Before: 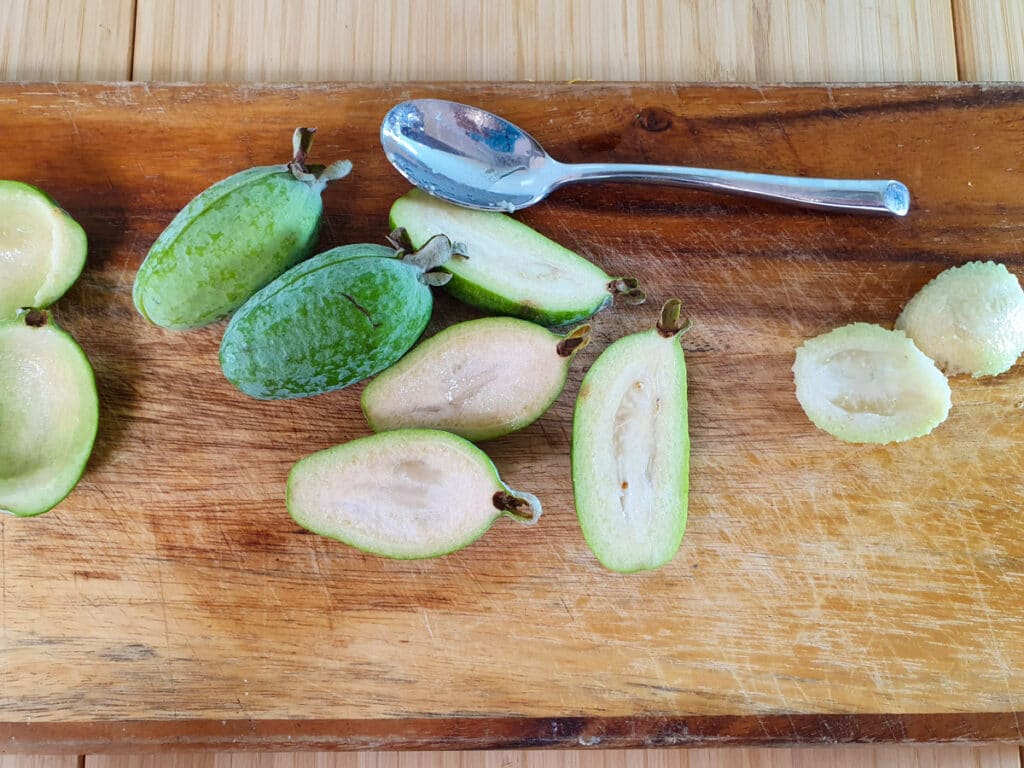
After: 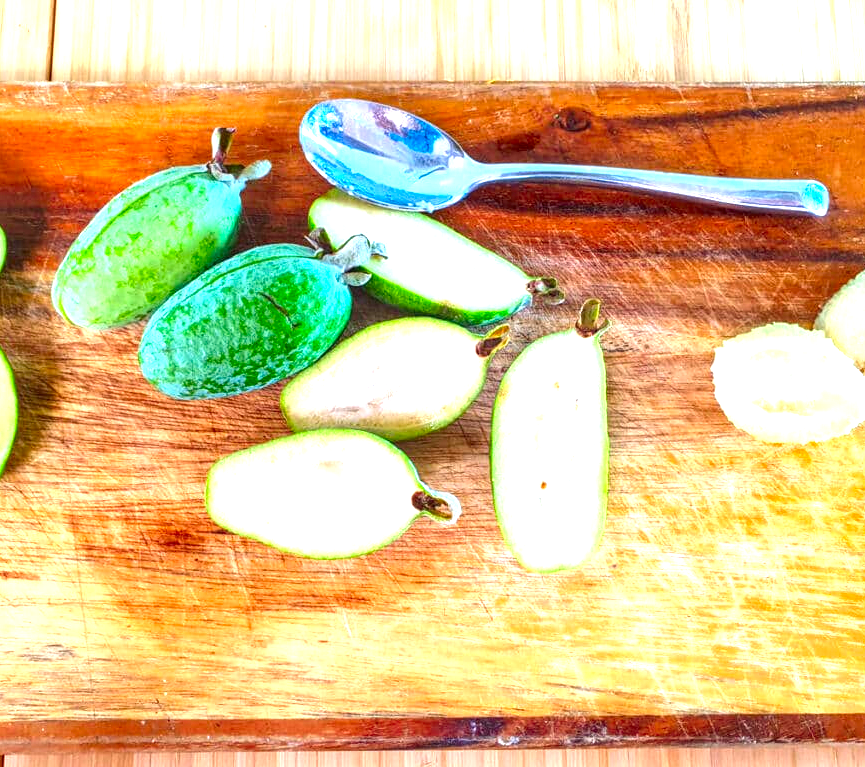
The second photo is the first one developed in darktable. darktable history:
contrast brightness saturation: saturation 0.518
crop: left 7.942%, right 7.522%
local contrast: detail 130%
exposure: black level correction 0, exposure 1.293 EV, compensate exposure bias true, compensate highlight preservation false
